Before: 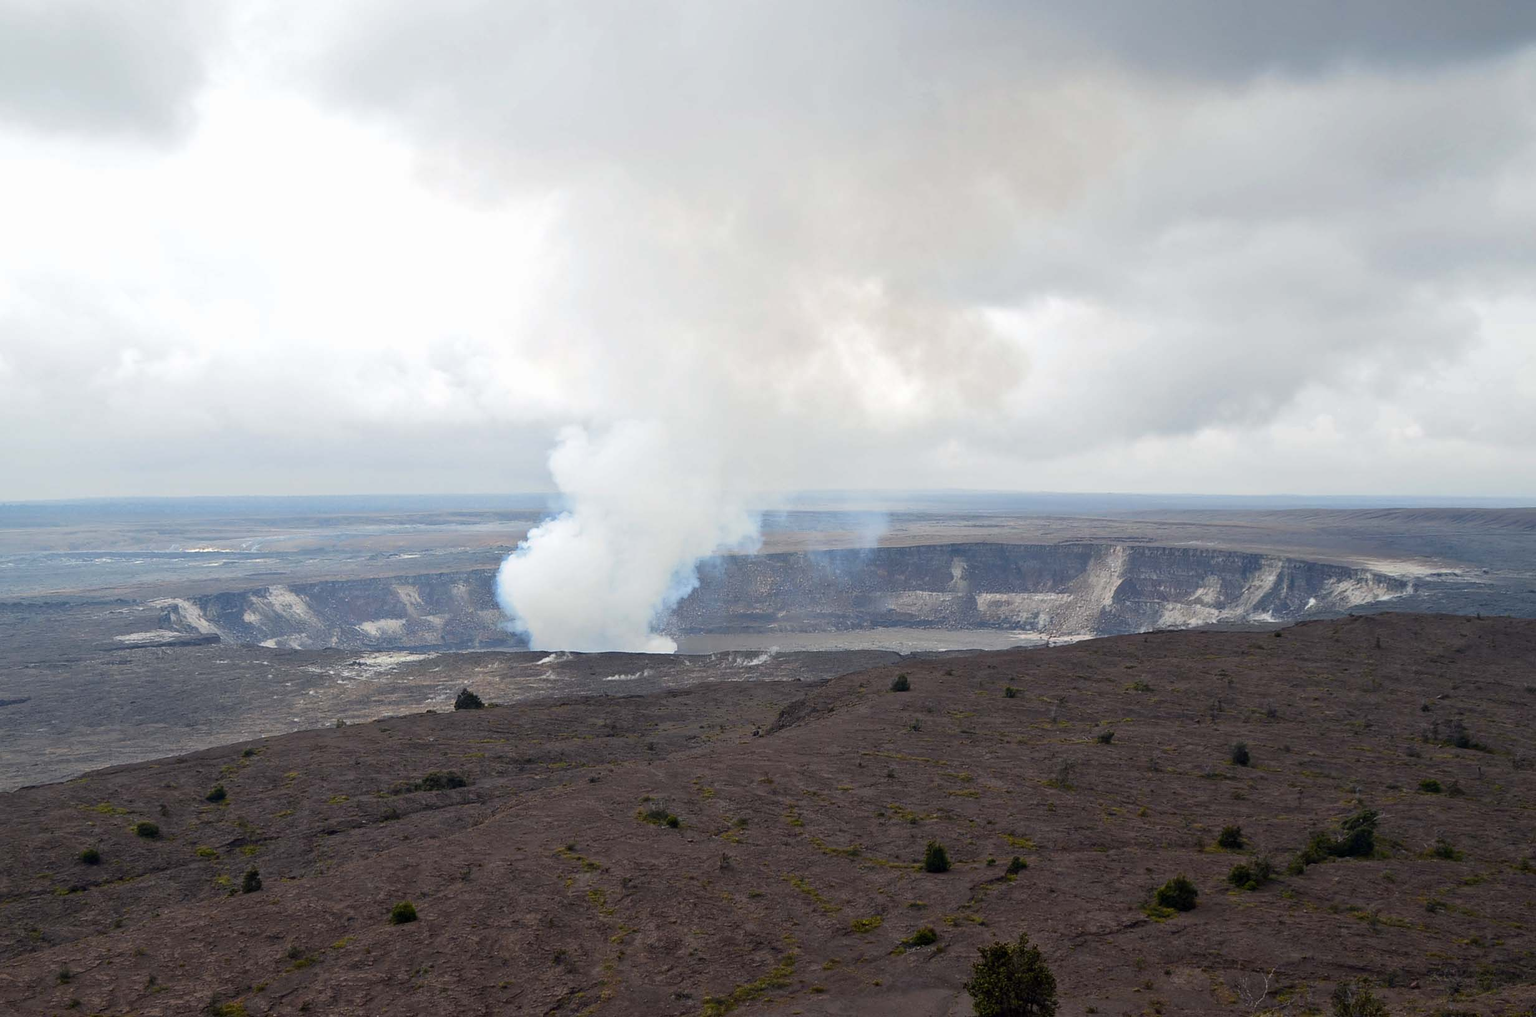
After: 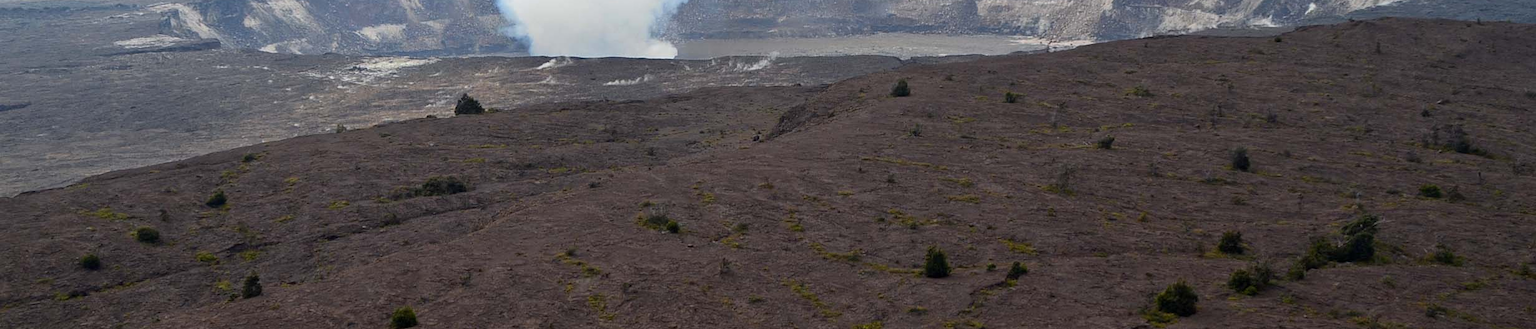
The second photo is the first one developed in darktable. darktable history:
crop and rotate: top 58.566%, bottom 8.991%
